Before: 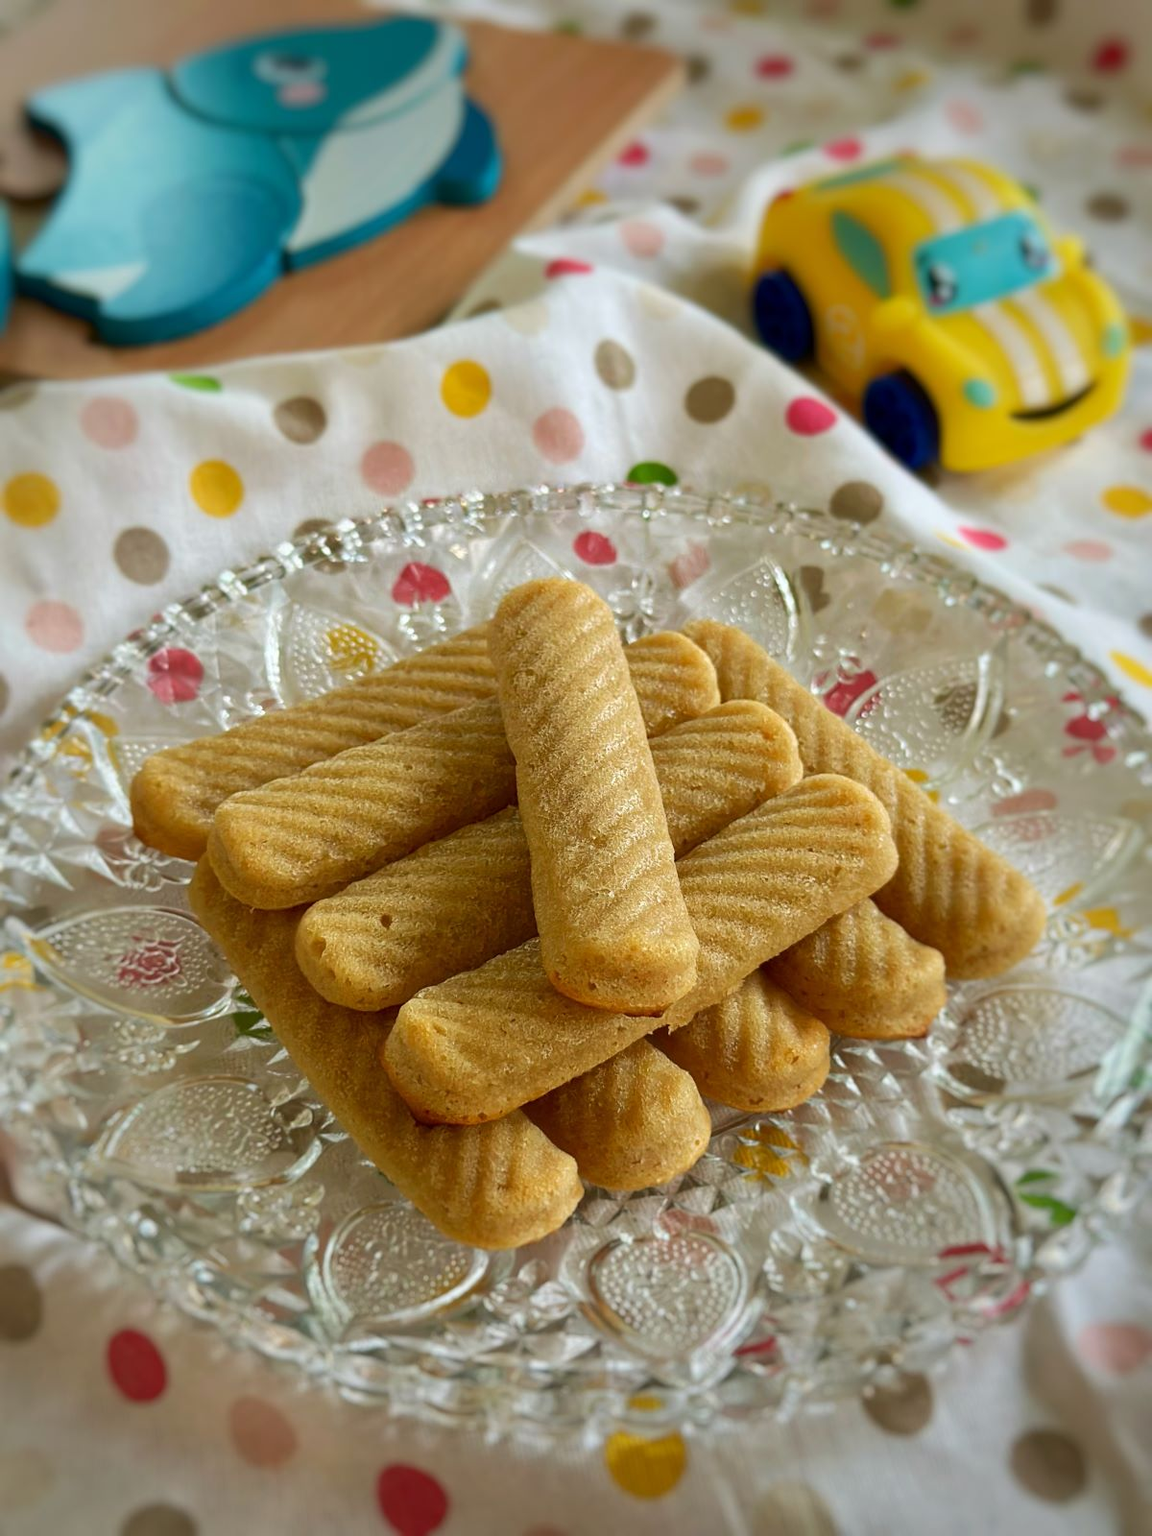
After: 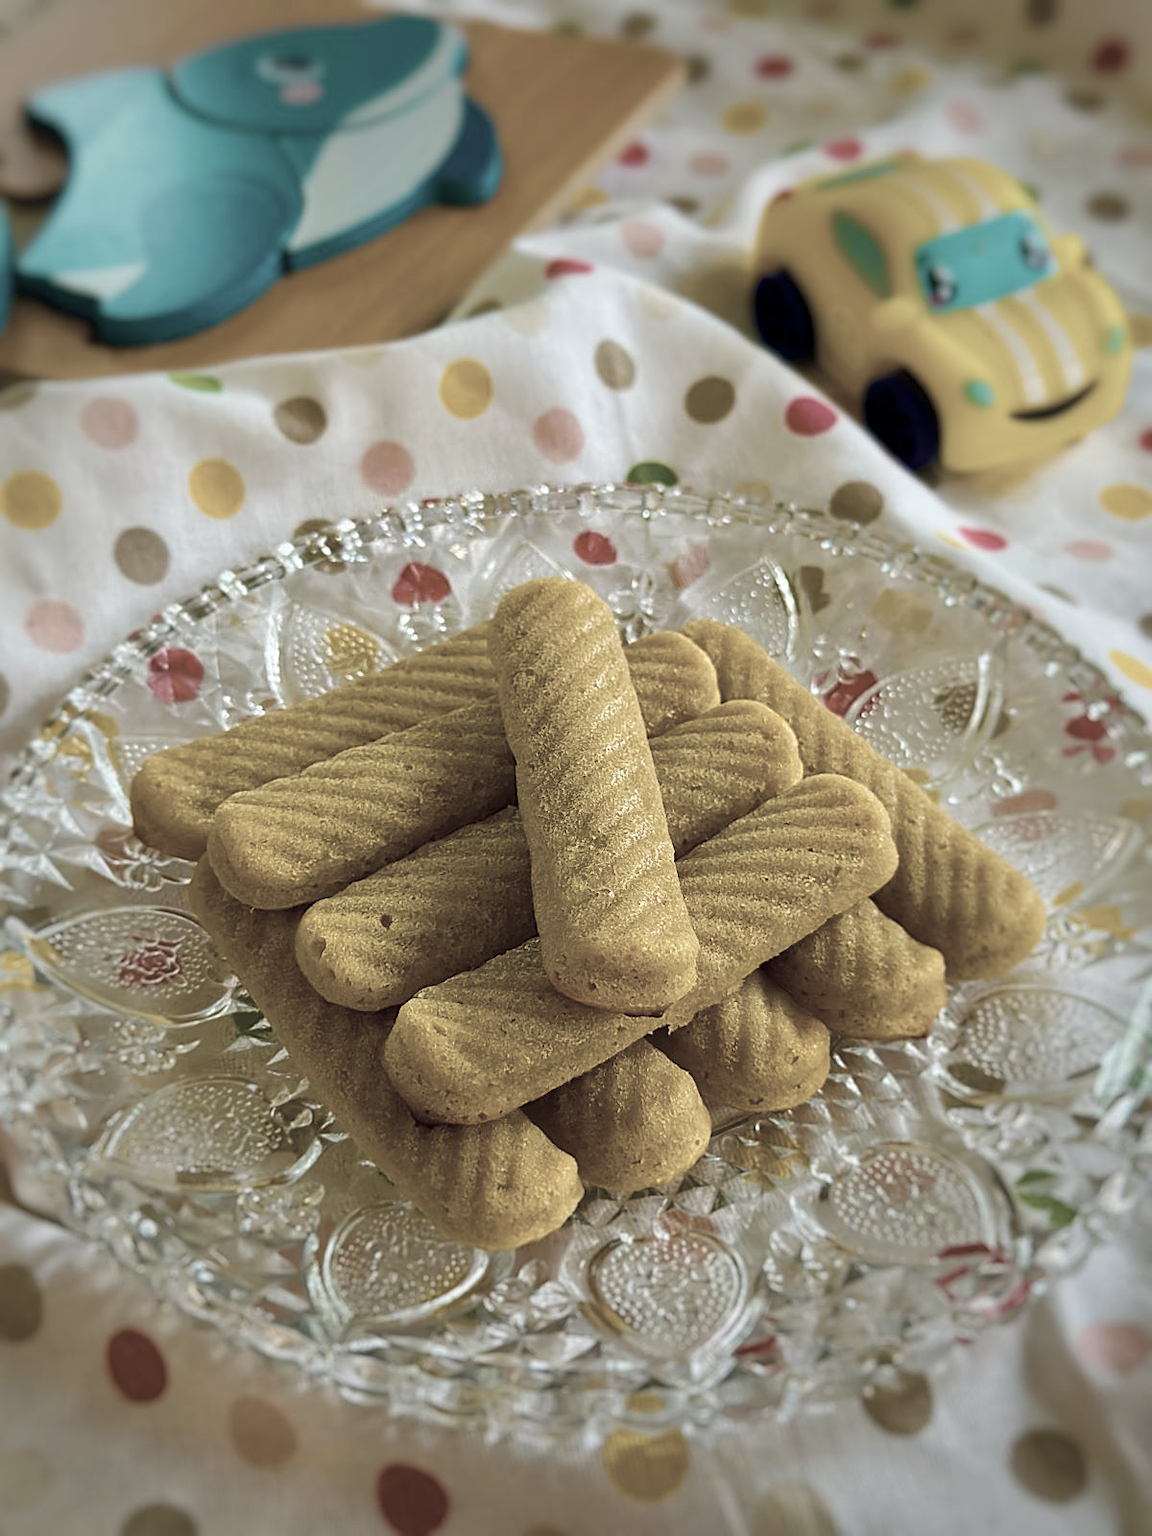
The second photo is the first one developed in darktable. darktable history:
sharpen: on, module defaults
color balance rgb: linear chroma grading › global chroma 42%, perceptual saturation grading › global saturation 42%, global vibrance 33%
color zones: curves: ch1 [(0, 0.153) (0.143, 0.15) (0.286, 0.151) (0.429, 0.152) (0.571, 0.152) (0.714, 0.151) (0.857, 0.151) (1, 0.153)]
